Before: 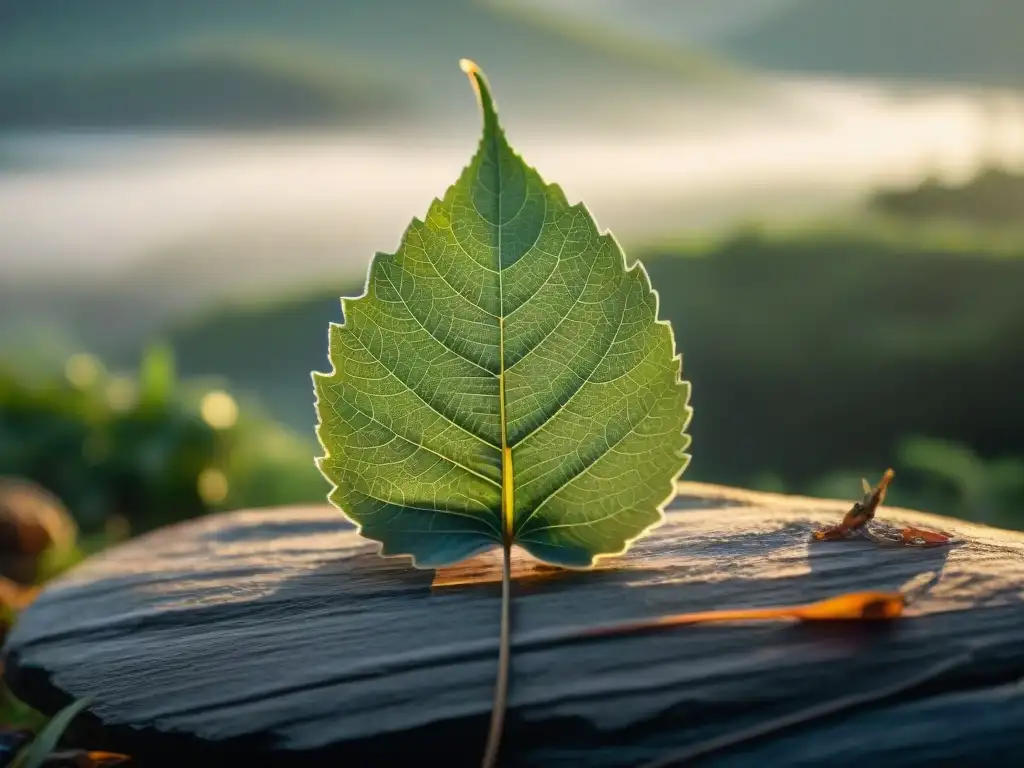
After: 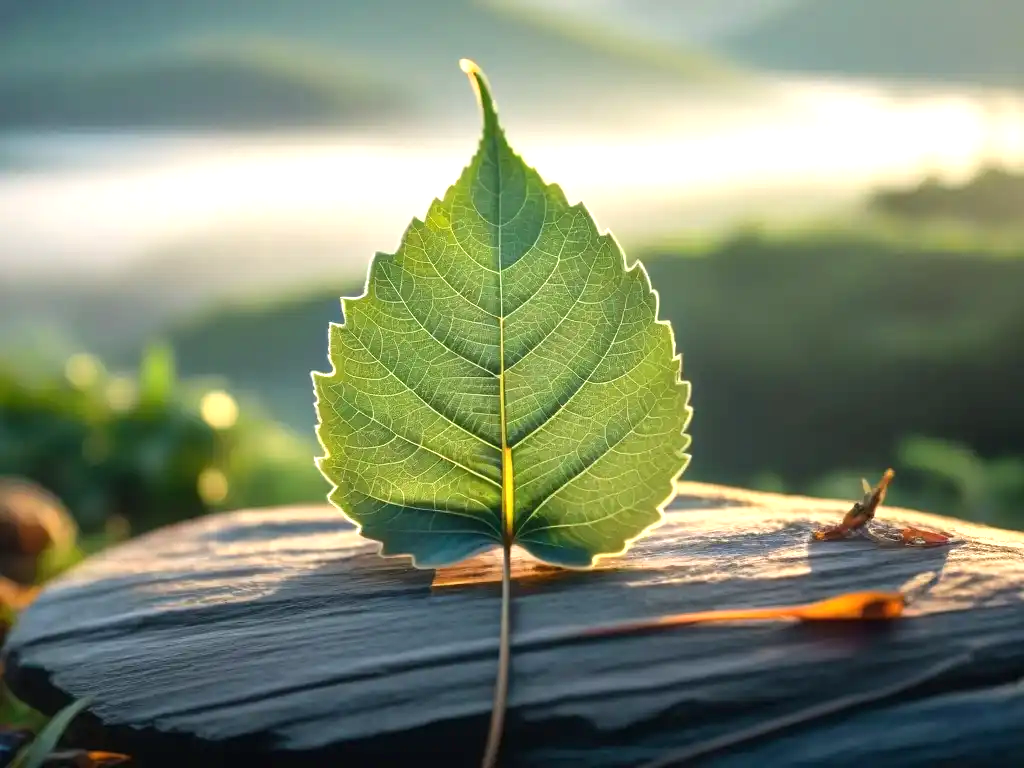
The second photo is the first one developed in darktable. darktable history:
exposure: black level correction 0, exposure 0.703 EV, compensate highlight preservation false
